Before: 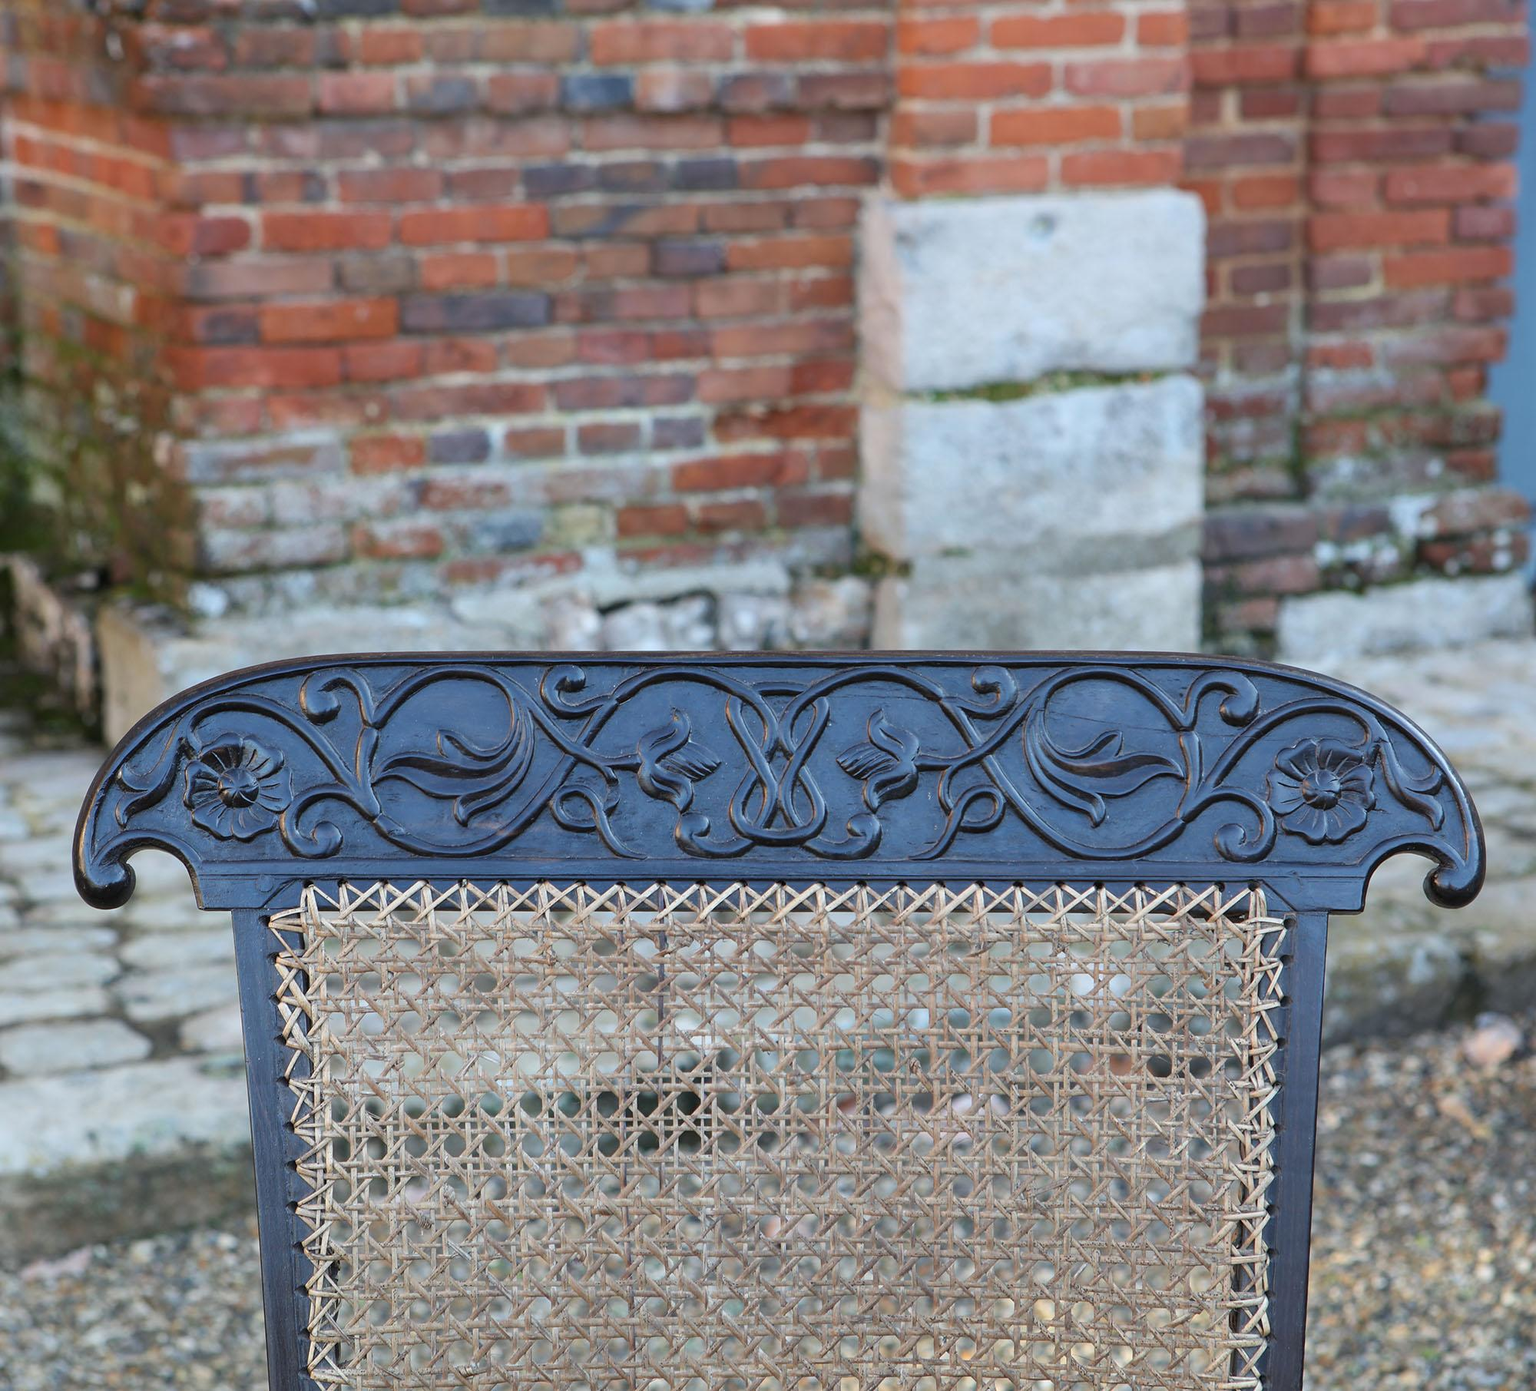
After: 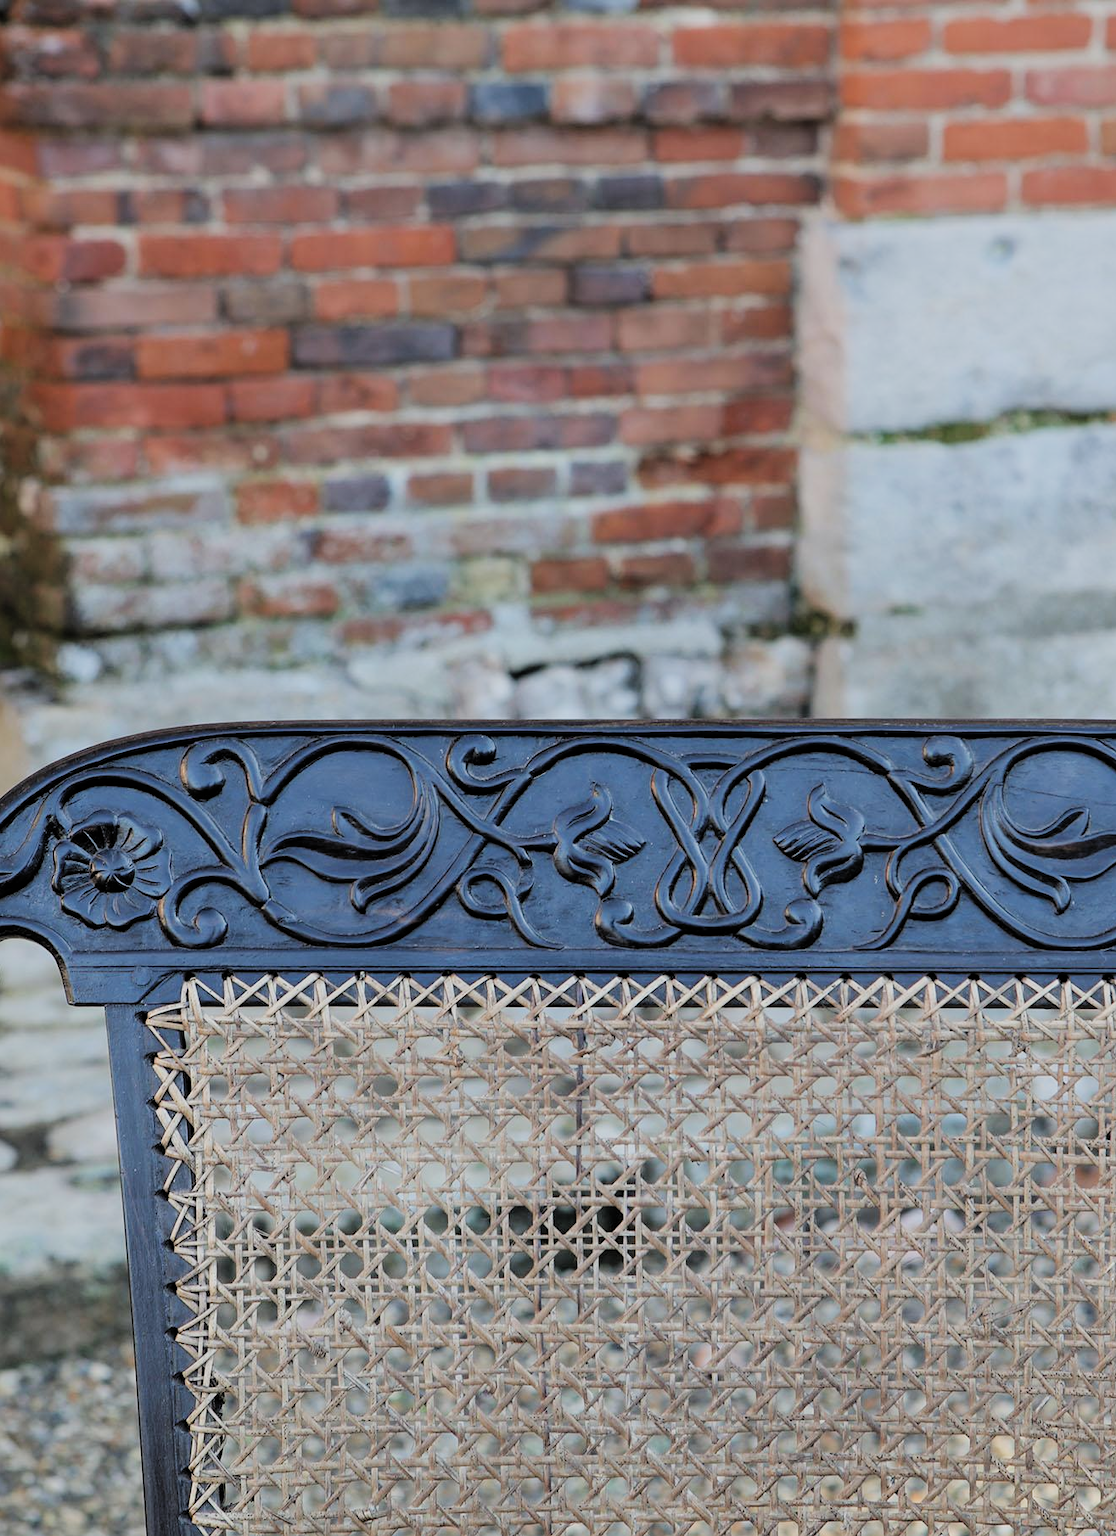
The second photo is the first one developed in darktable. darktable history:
filmic rgb: black relative exposure -5.04 EV, white relative exposure 3.99 EV, hardness 2.9, contrast 1.2, add noise in highlights 0, color science v3 (2019), use custom middle-gray values true, contrast in highlights soft
crop and rotate: left 8.913%, right 25.251%
